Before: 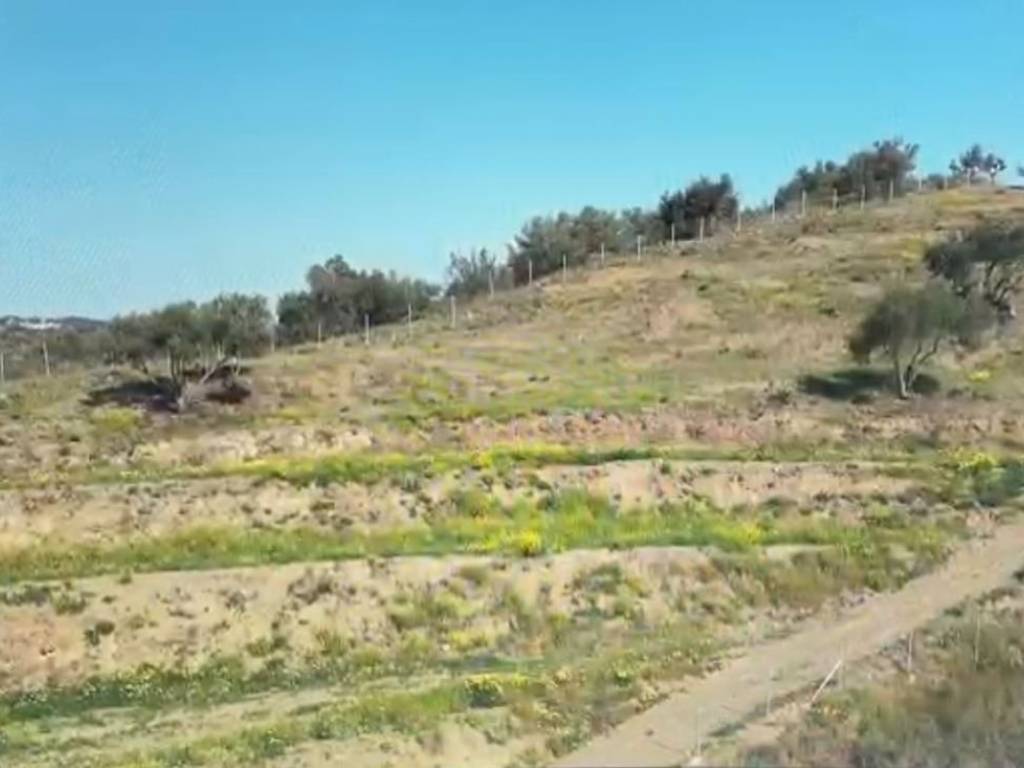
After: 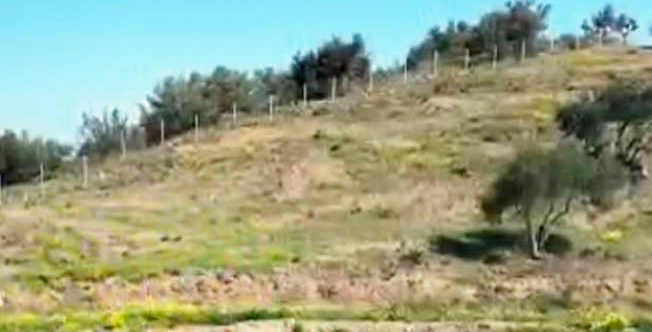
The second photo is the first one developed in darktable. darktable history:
crop: left 36.005%, top 18.293%, right 0.31%, bottom 38.444%
filmic rgb: black relative exposure -8.7 EV, white relative exposure 2.7 EV, threshold 3 EV, target black luminance 0%, hardness 6.25, latitude 76.53%, contrast 1.326, shadows ↔ highlights balance -0.349%, preserve chrominance no, color science v4 (2020), enable highlight reconstruction true
